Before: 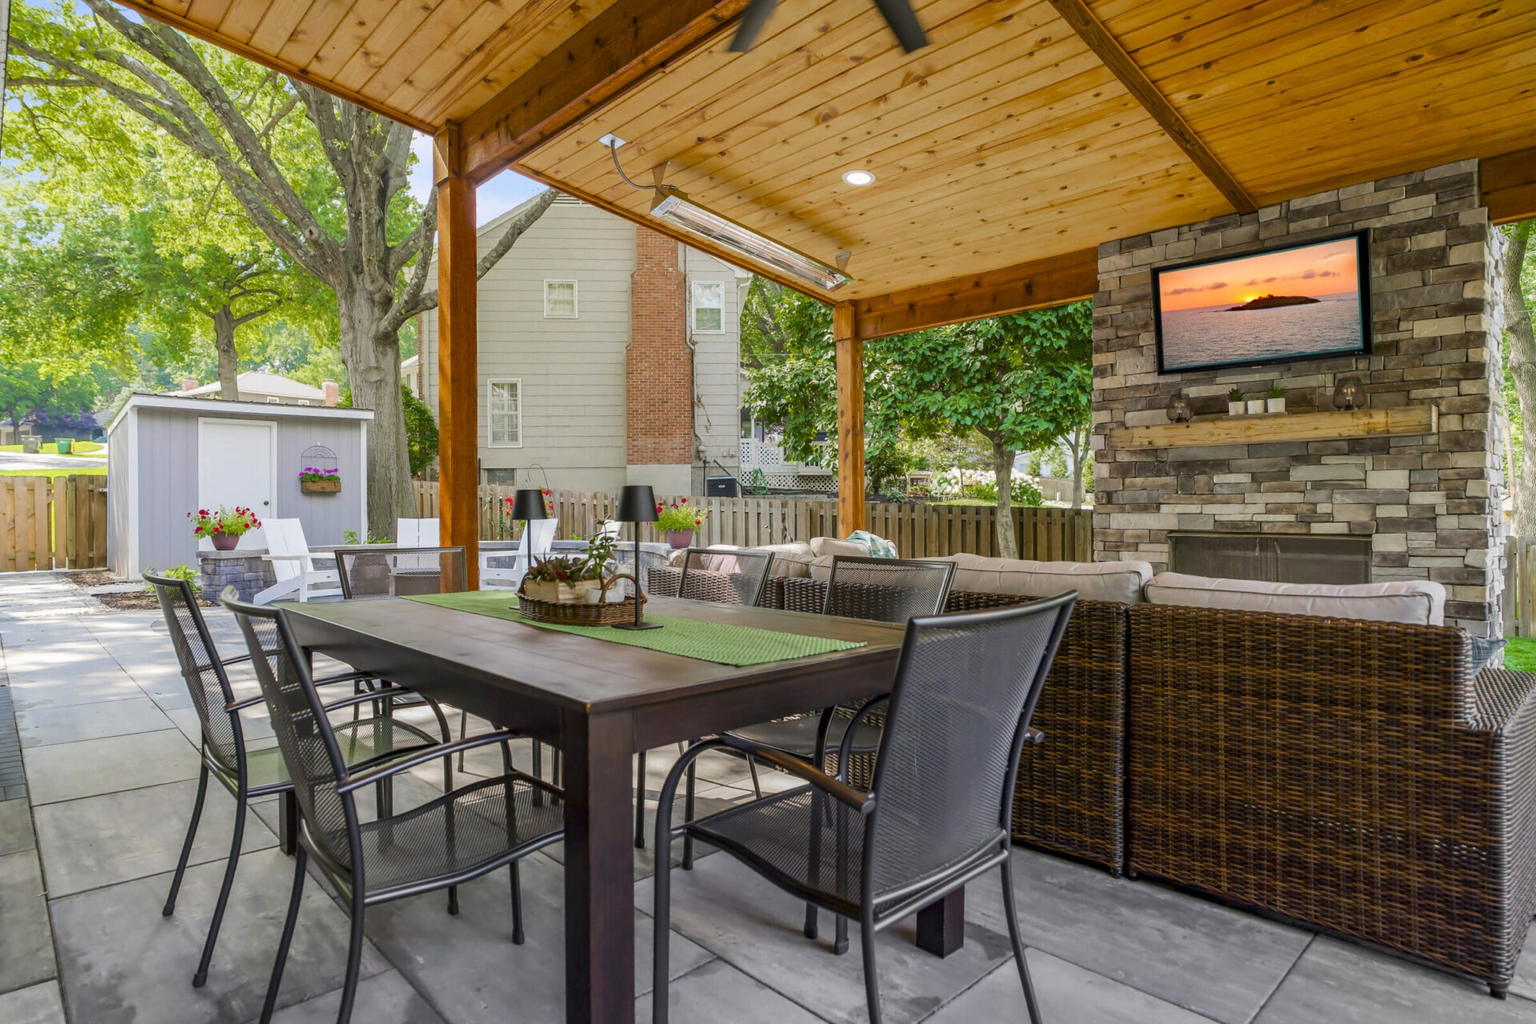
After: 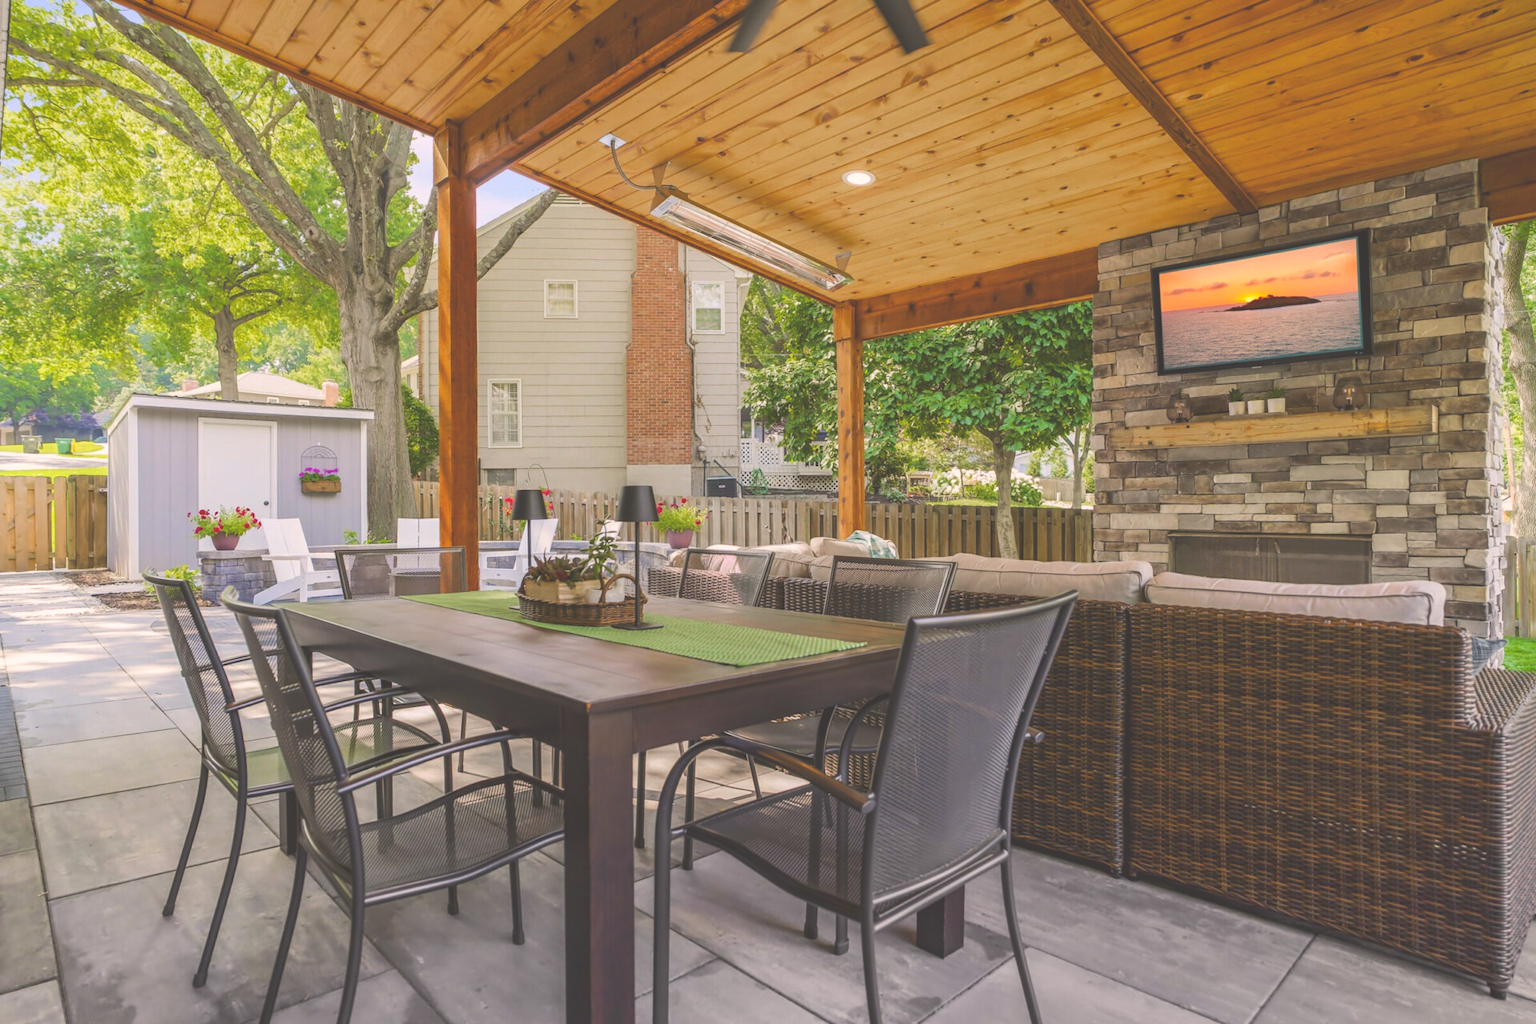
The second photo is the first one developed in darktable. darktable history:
color correction: highlights a* 5.81, highlights b* 4.84
exposure: black level correction -0.03, compensate highlight preservation false
contrast brightness saturation: contrast 0.03, brightness 0.06, saturation 0.13
